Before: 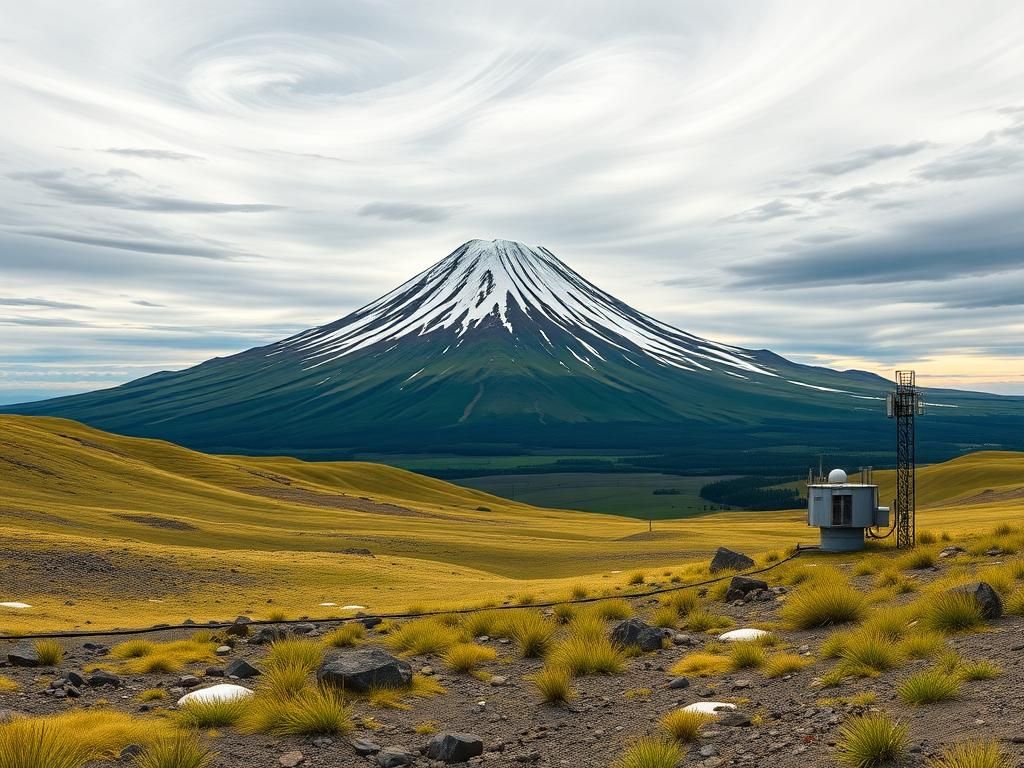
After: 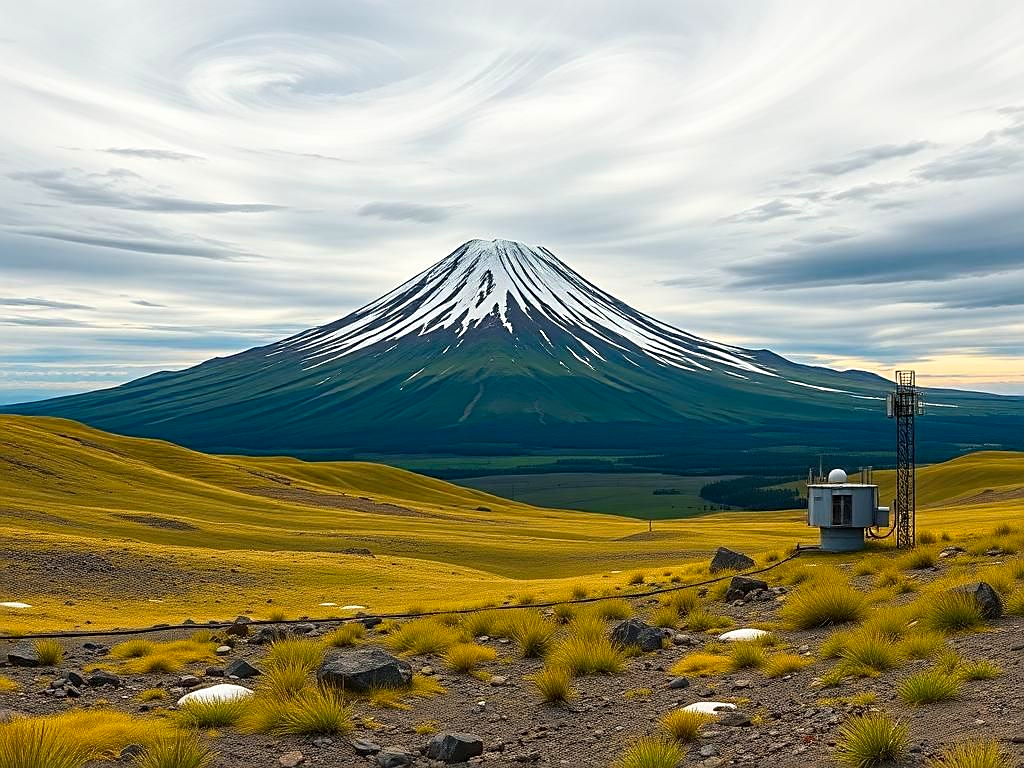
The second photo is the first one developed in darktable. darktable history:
contrast brightness saturation: saturation 0.18
sharpen: on, module defaults
